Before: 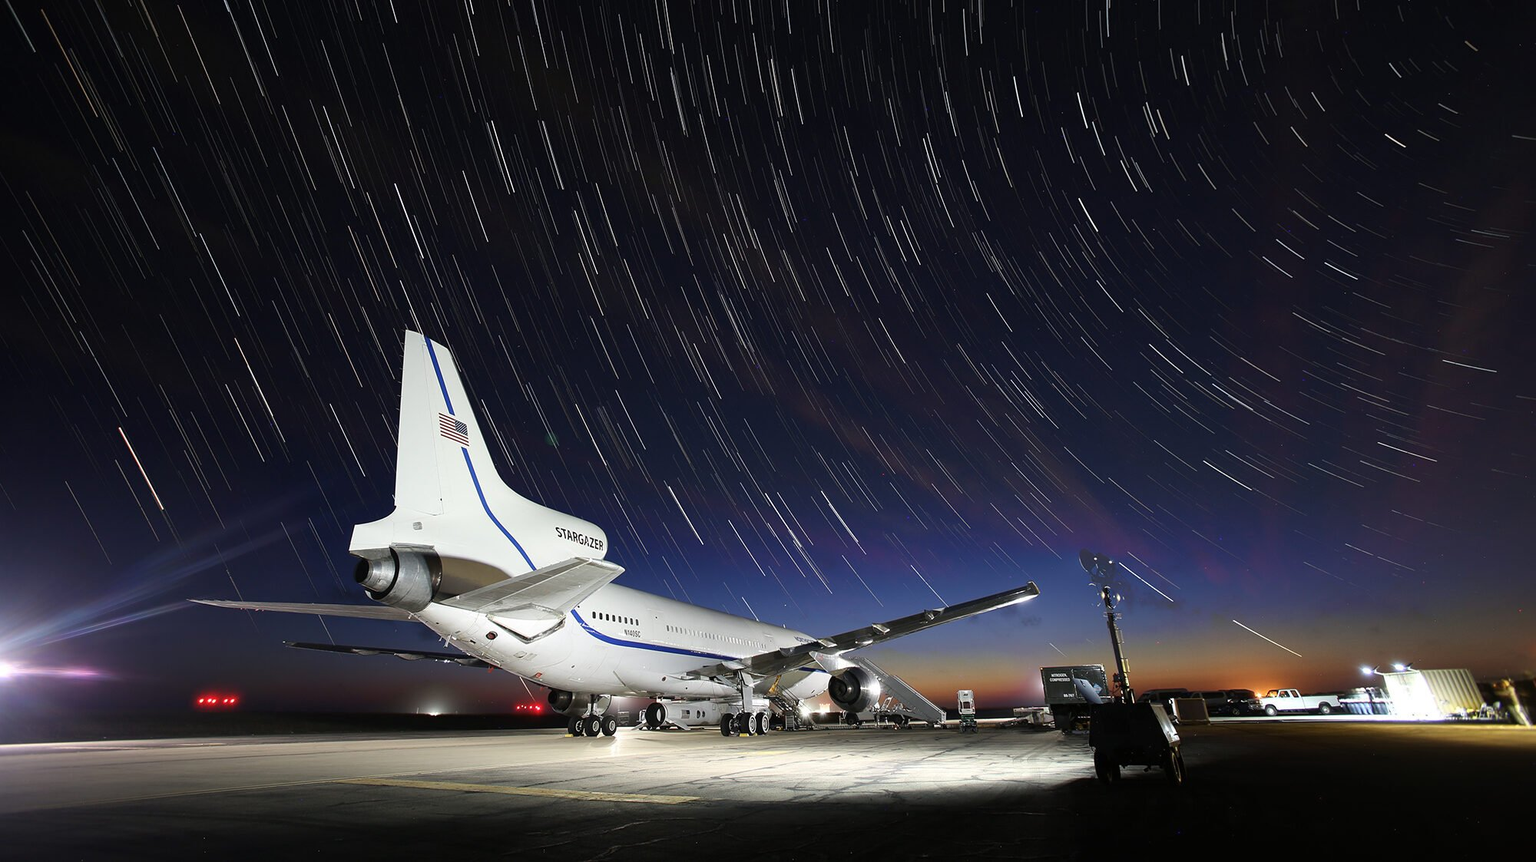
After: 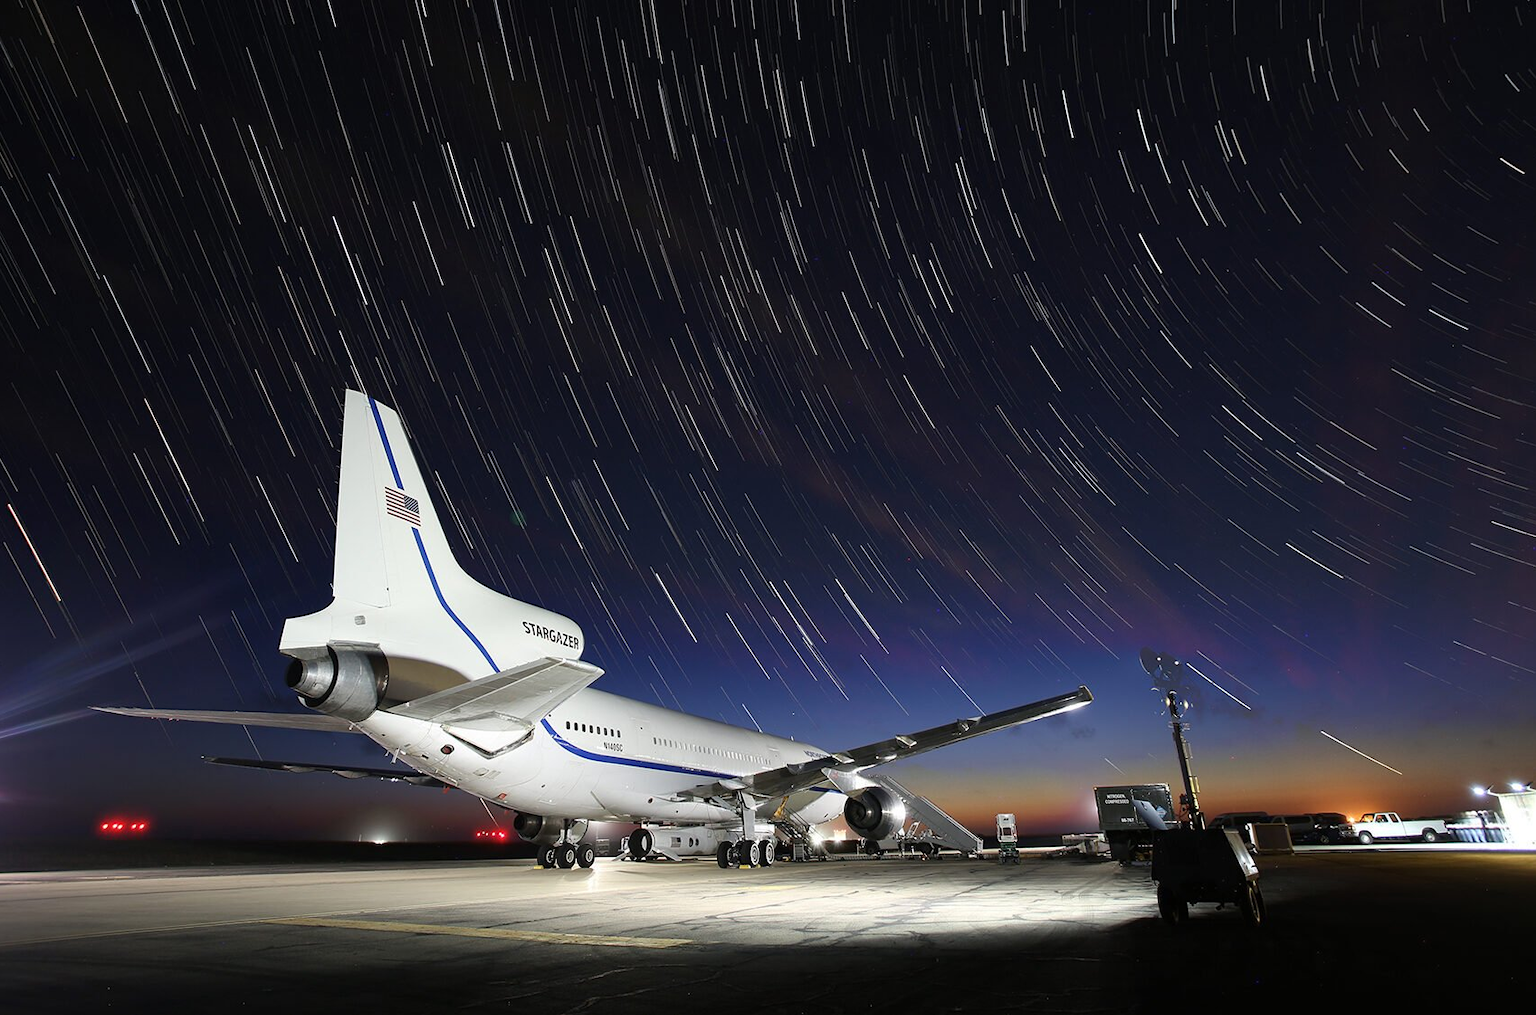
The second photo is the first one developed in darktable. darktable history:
crop: left 7.331%, right 7.799%
